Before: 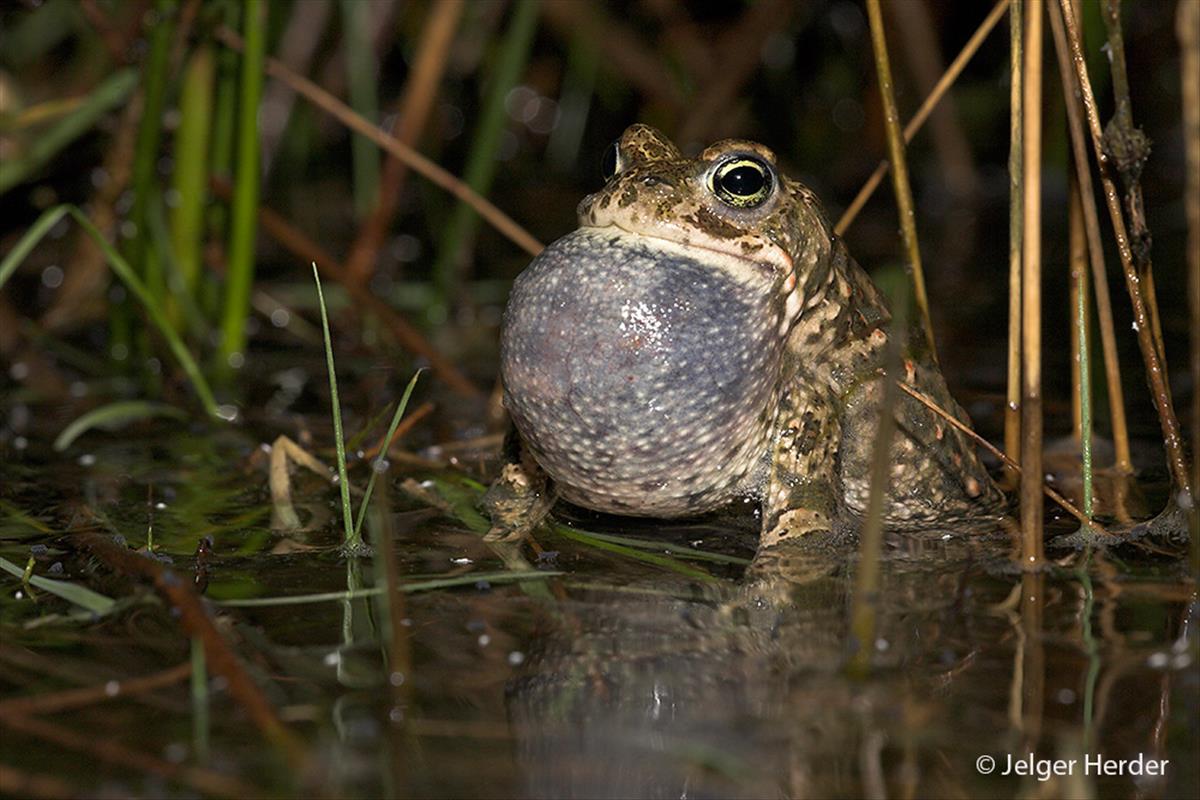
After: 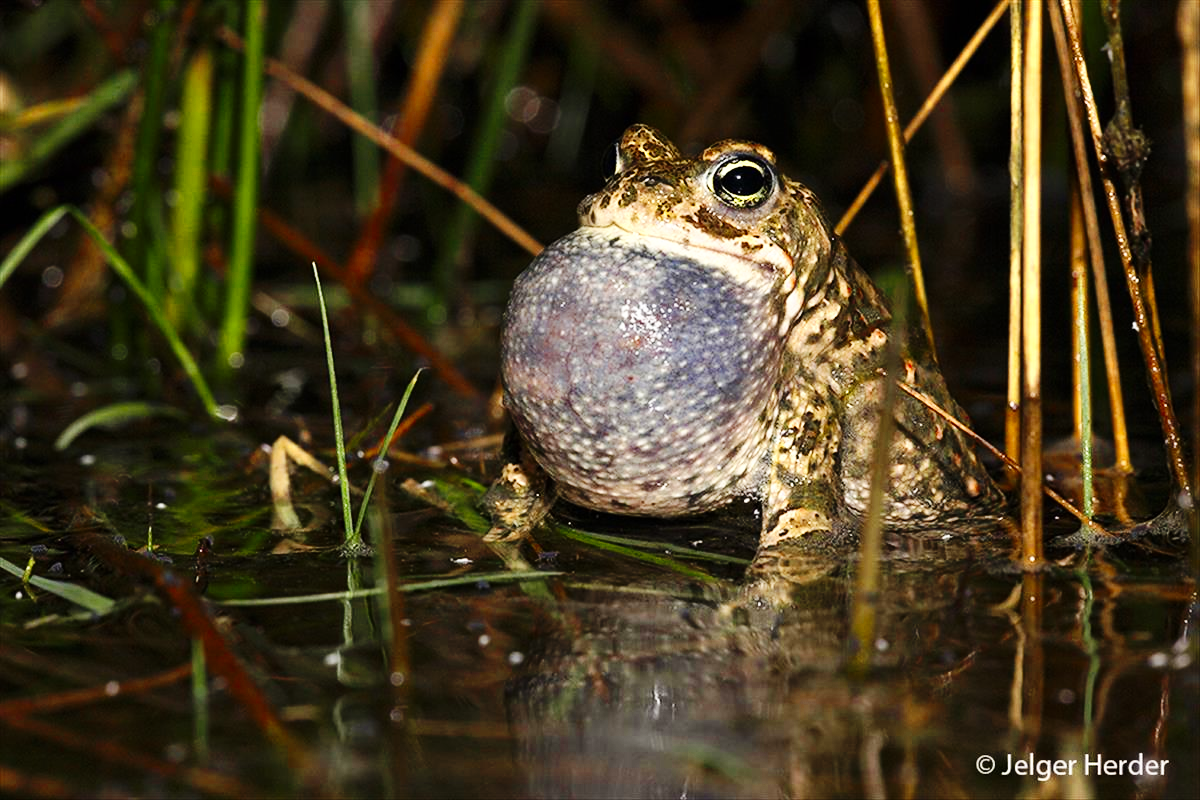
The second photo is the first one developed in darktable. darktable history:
color zones: curves: ch0 [(0.004, 0.305) (0.261, 0.623) (0.389, 0.399) (0.708, 0.571) (0.947, 0.34)]; ch1 [(0.025, 0.645) (0.229, 0.584) (0.326, 0.551) (0.484, 0.262) (0.757, 0.643)]
base curve: curves: ch0 [(0, 0) (0.036, 0.025) (0.121, 0.166) (0.206, 0.329) (0.605, 0.79) (1, 1)], preserve colors none
